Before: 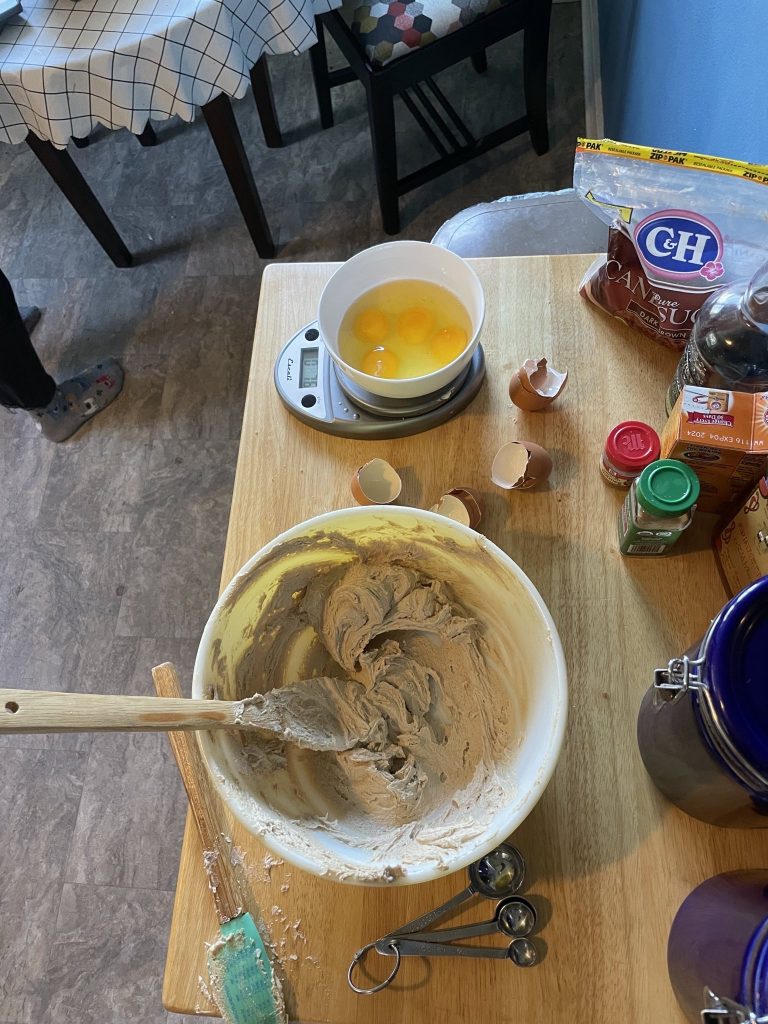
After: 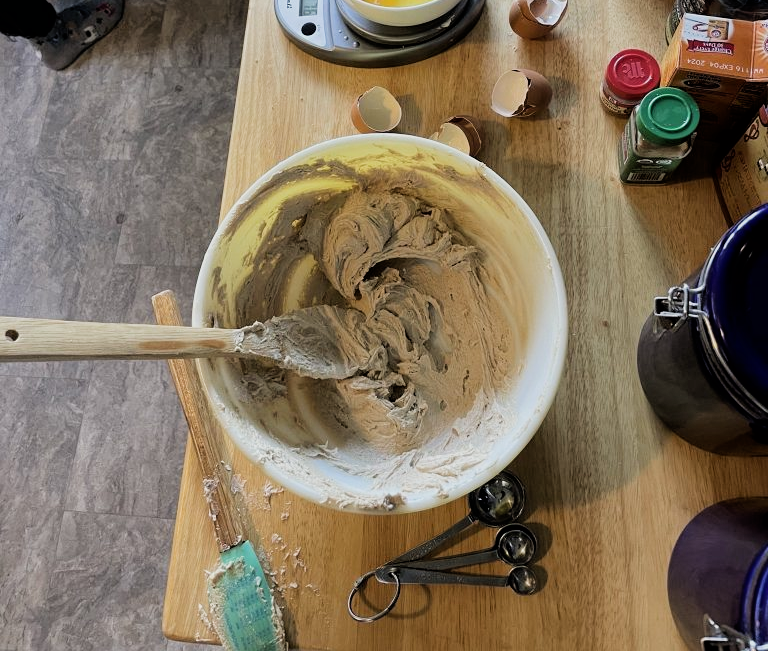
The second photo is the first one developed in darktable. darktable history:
filmic rgb: black relative exposure -5.08 EV, white relative exposure 3.52 EV, hardness 3.17, contrast 1.203, highlights saturation mix -48.54%
crop and rotate: top 36.348%
